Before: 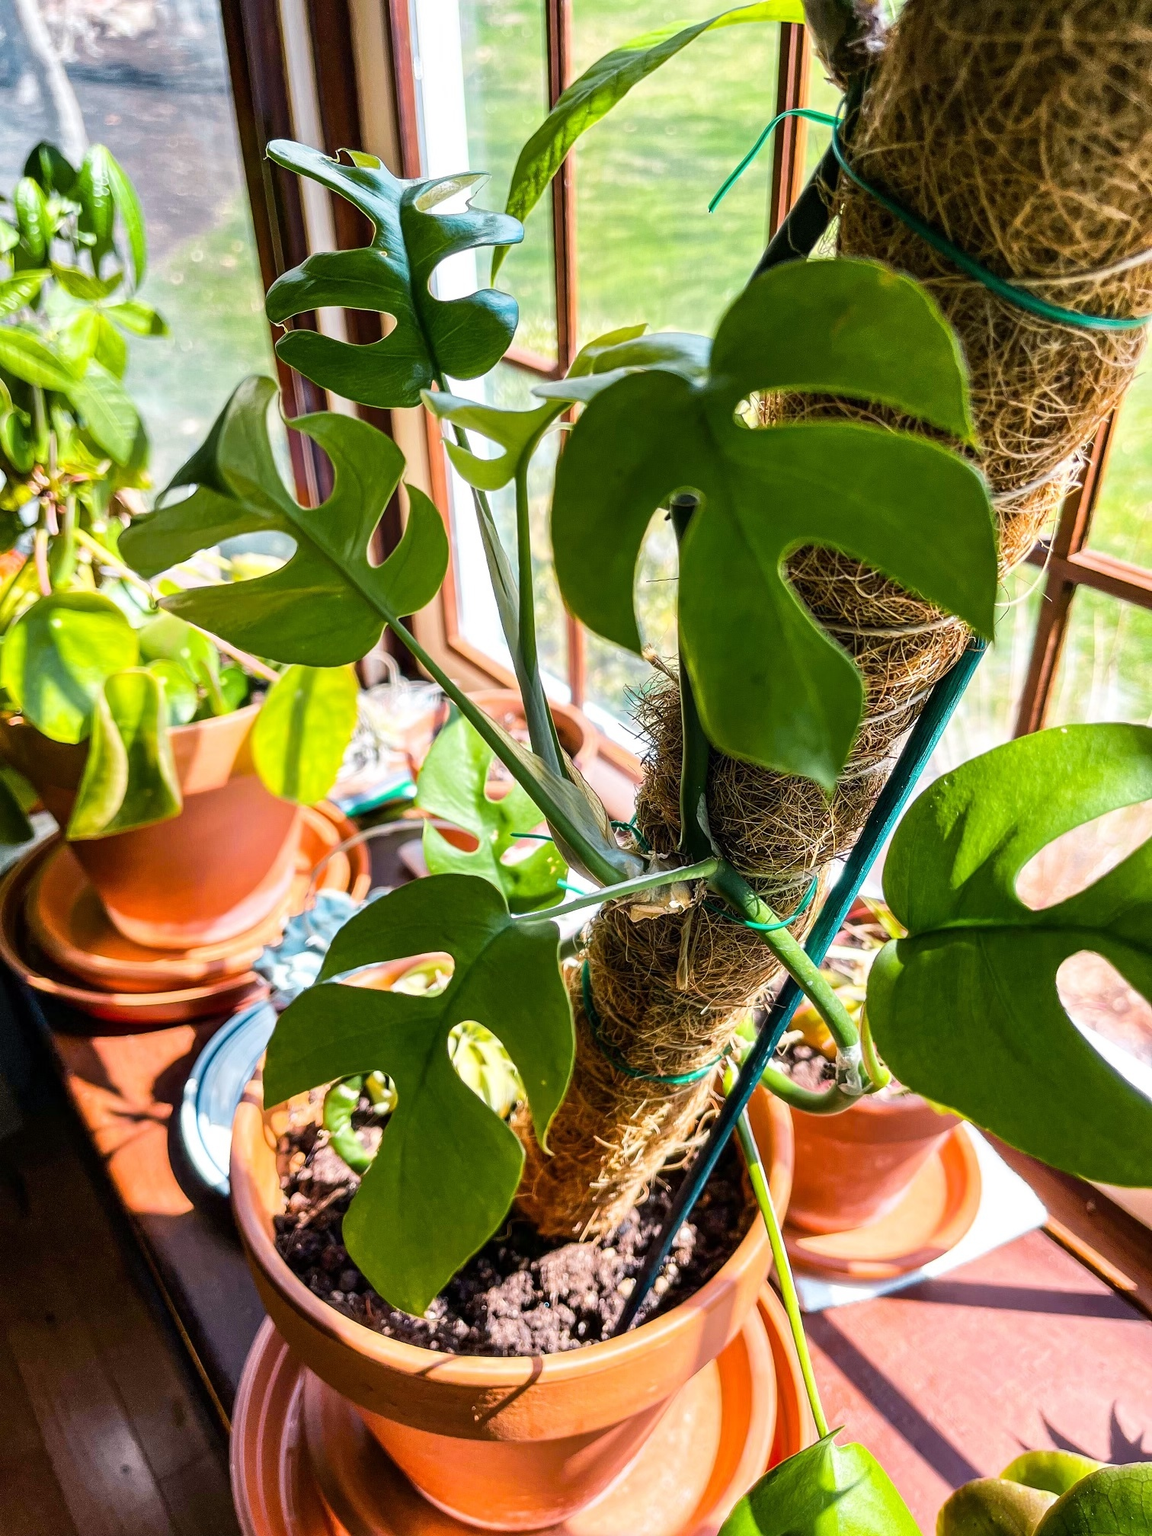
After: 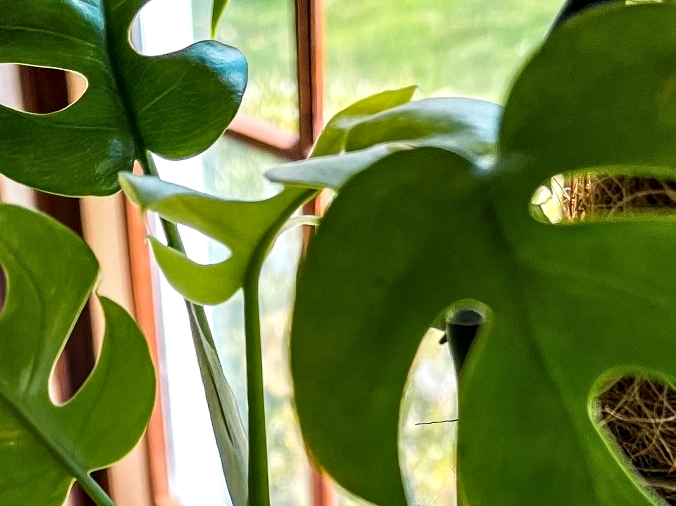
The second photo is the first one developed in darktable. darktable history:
crop: left 28.64%, top 16.832%, right 26.637%, bottom 58.055%
contrast equalizer: octaves 7, y [[0.6 ×6], [0.55 ×6], [0 ×6], [0 ×6], [0 ×6]], mix 0.29
